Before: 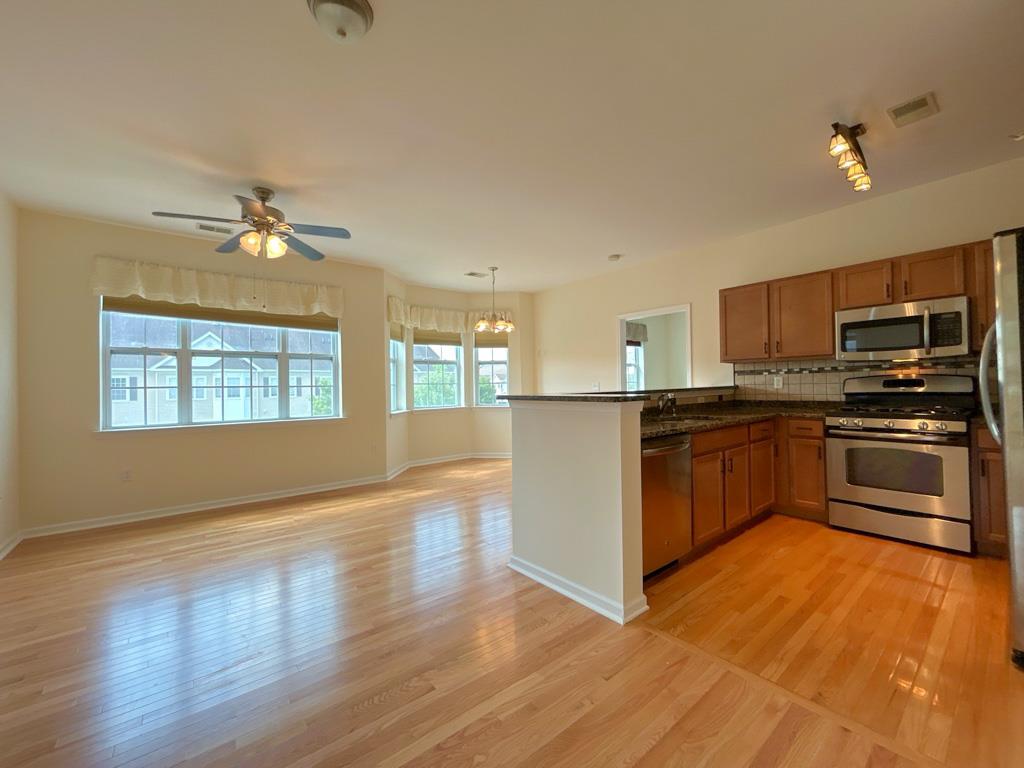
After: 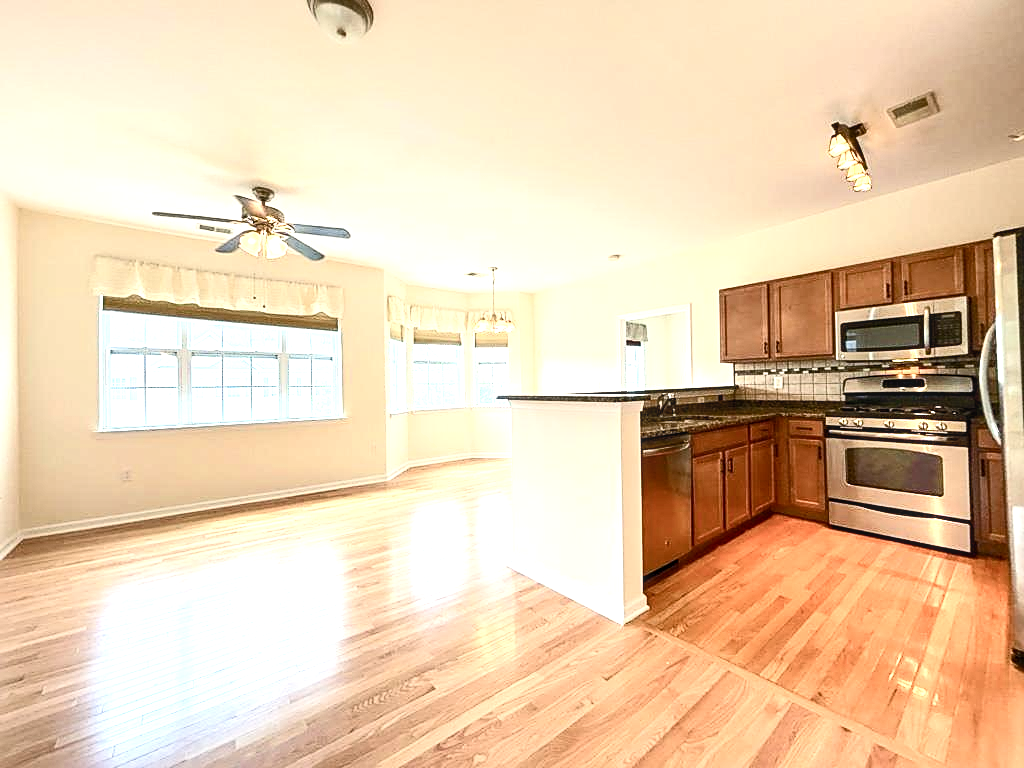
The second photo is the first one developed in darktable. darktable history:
sharpen: on, module defaults
contrast brightness saturation: contrast 0.238, brightness 0.091
color balance rgb: highlights gain › chroma 0.766%, highlights gain › hue 55.46°, linear chroma grading › global chroma -15.95%, perceptual saturation grading › global saturation 20%, perceptual saturation grading › highlights -49.814%, perceptual saturation grading › shadows 25.777%, perceptual brilliance grading › global brilliance 14.461%, perceptual brilliance grading › shadows -35.501%, global vibrance 10.834%
local contrast: on, module defaults
shadows and highlights: shadows 36.18, highlights -26.91, soften with gaussian
exposure: black level correction 0, exposure 1.104 EV, compensate highlight preservation false
